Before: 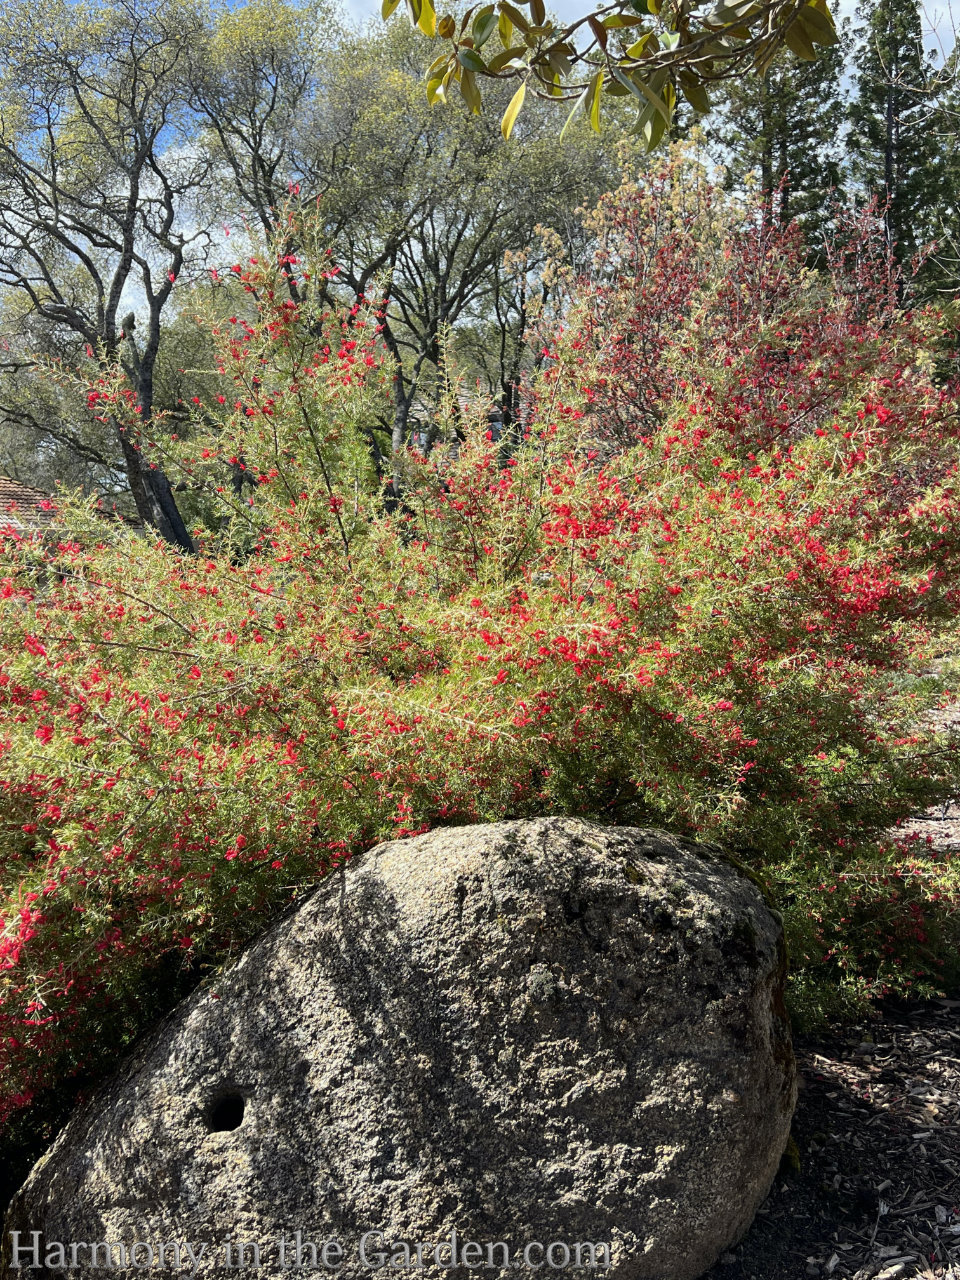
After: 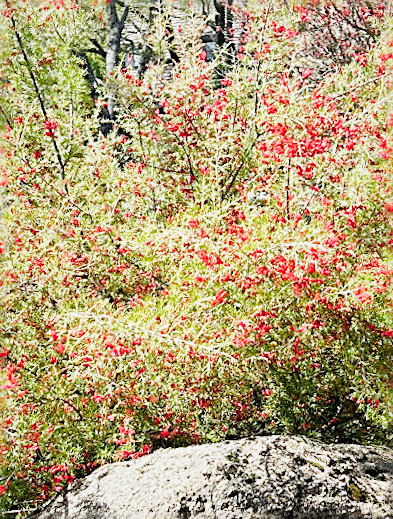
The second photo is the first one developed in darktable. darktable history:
shadows and highlights: on, module defaults
local contrast: mode bilateral grid, contrast 20, coarseness 50, detail 132%, midtone range 0.2
sigmoid: skew -0.2, preserve hue 0%, red attenuation 0.1, red rotation 0.035, green attenuation 0.1, green rotation -0.017, blue attenuation 0.15, blue rotation -0.052, base primaries Rec2020
crop: left 30%, top 30%, right 30%, bottom 30%
exposure: black level correction 0, exposure 1.741 EV, compensate exposure bias true, compensate highlight preservation false
sharpen: radius 2.676, amount 0.669
rotate and perspective: rotation -1.17°, automatic cropping off
